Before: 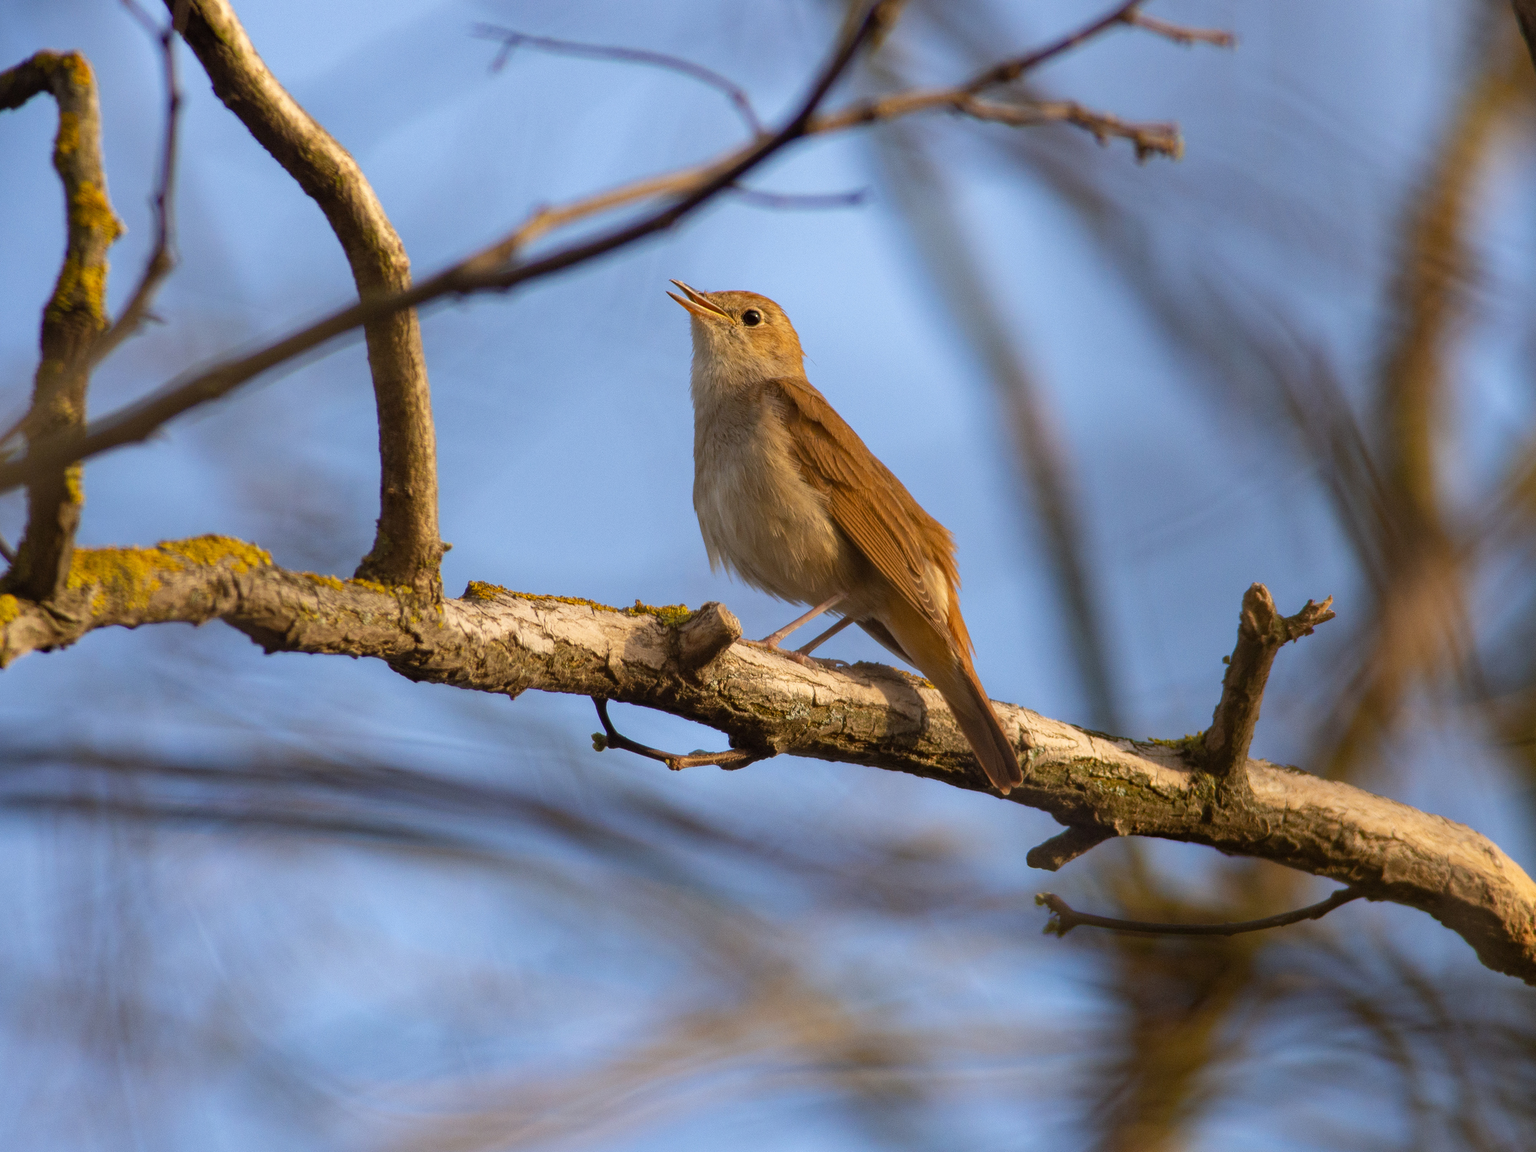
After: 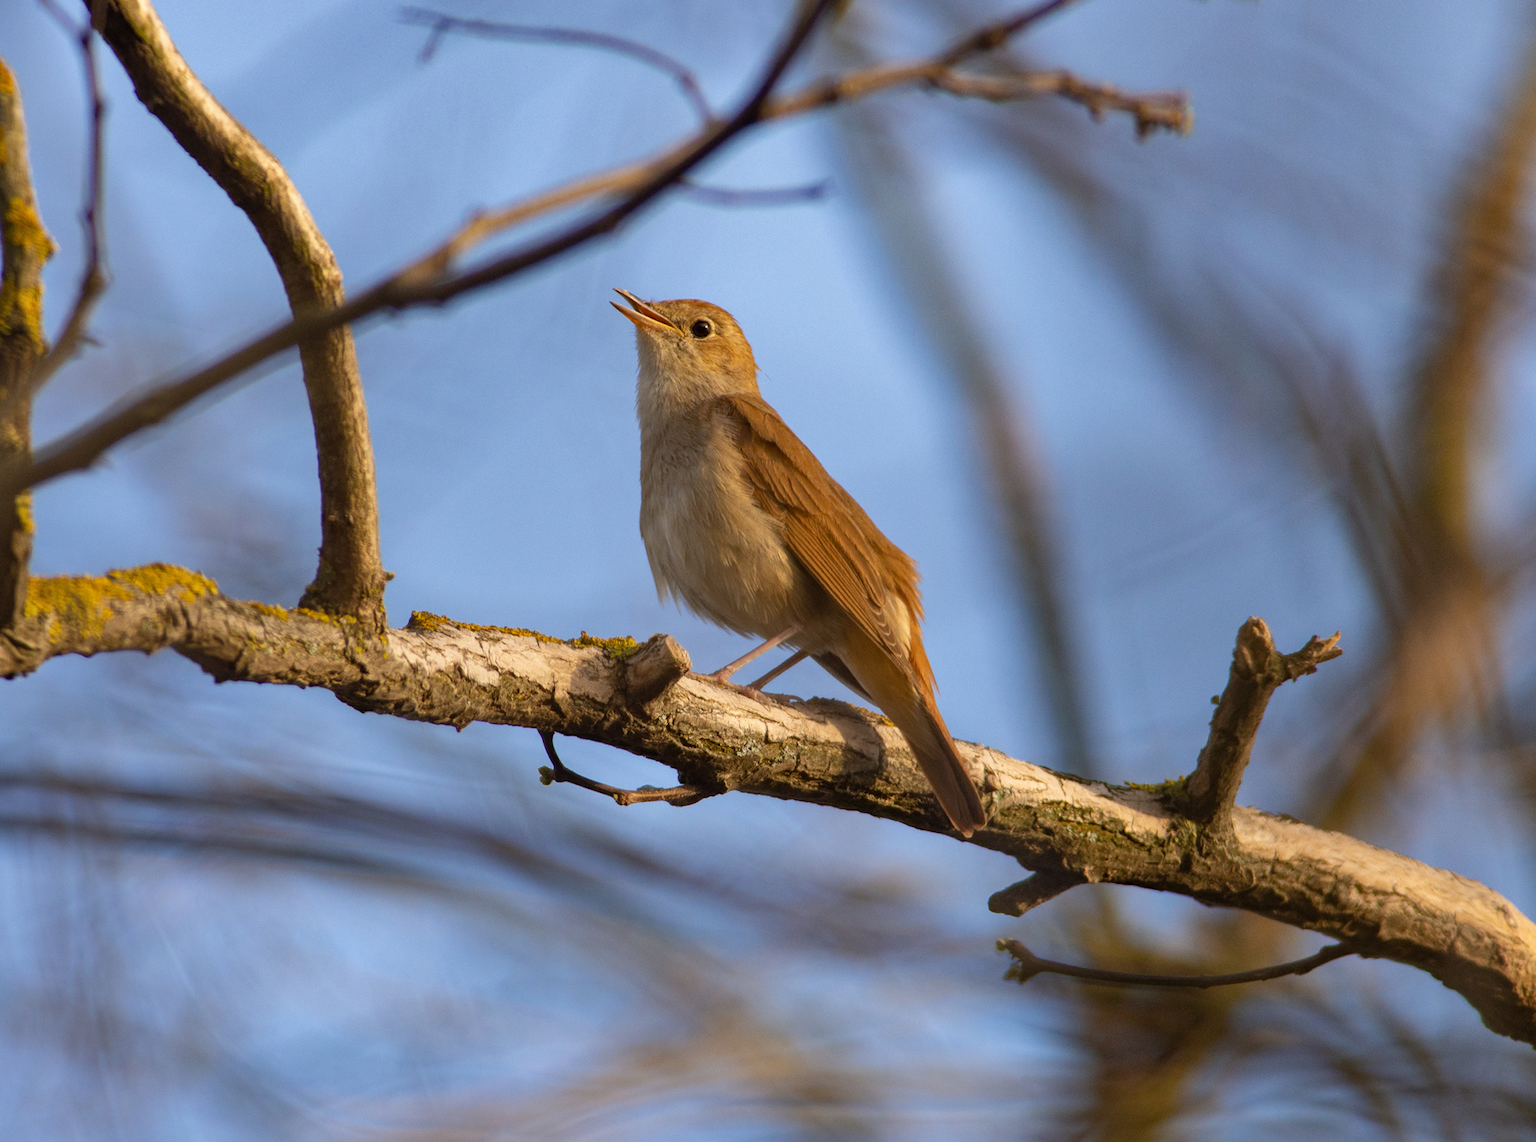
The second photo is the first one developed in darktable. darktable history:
shadows and highlights: soften with gaussian
rotate and perspective: rotation 0.062°, lens shift (vertical) 0.115, lens shift (horizontal) -0.133, crop left 0.047, crop right 0.94, crop top 0.061, crop bottom 0.94
